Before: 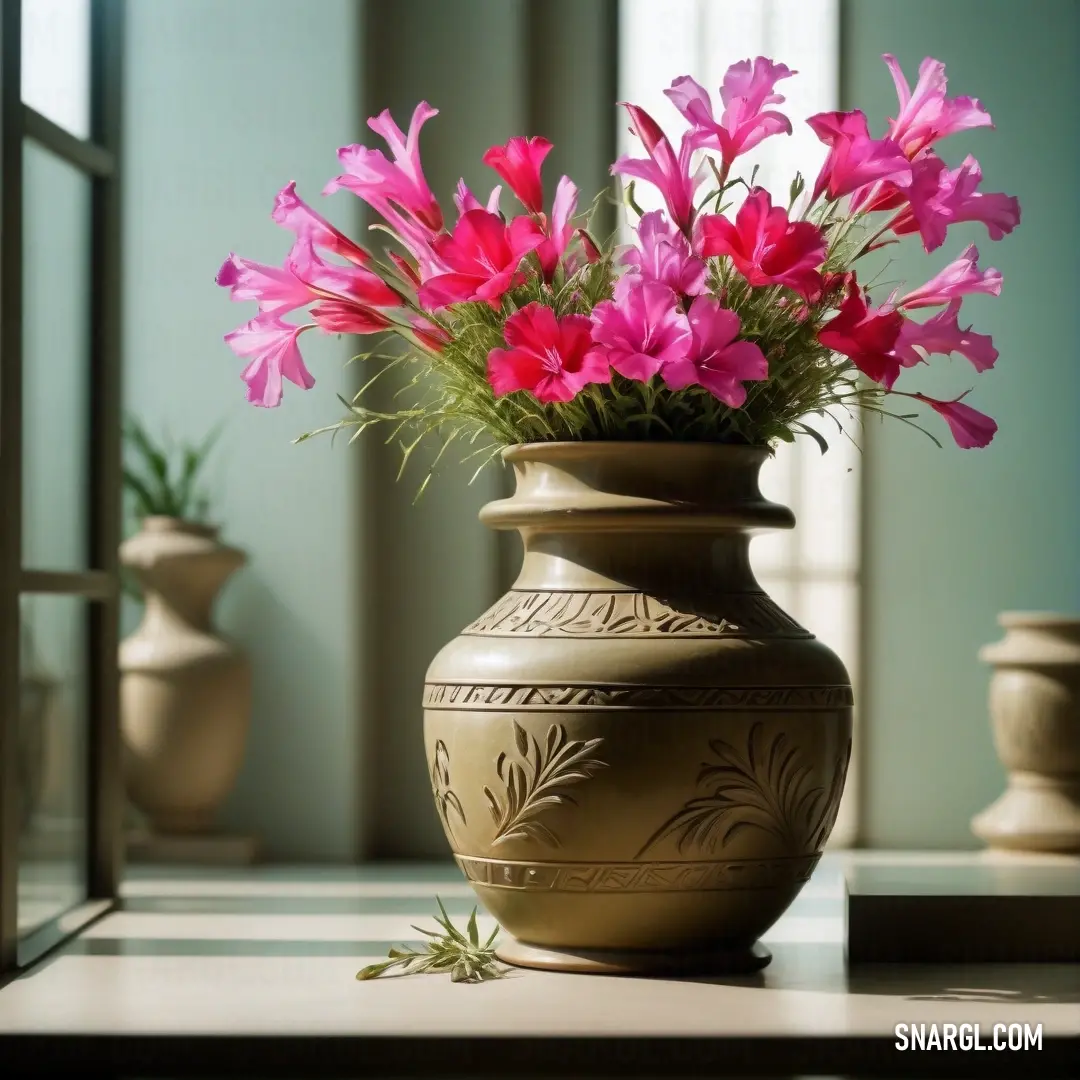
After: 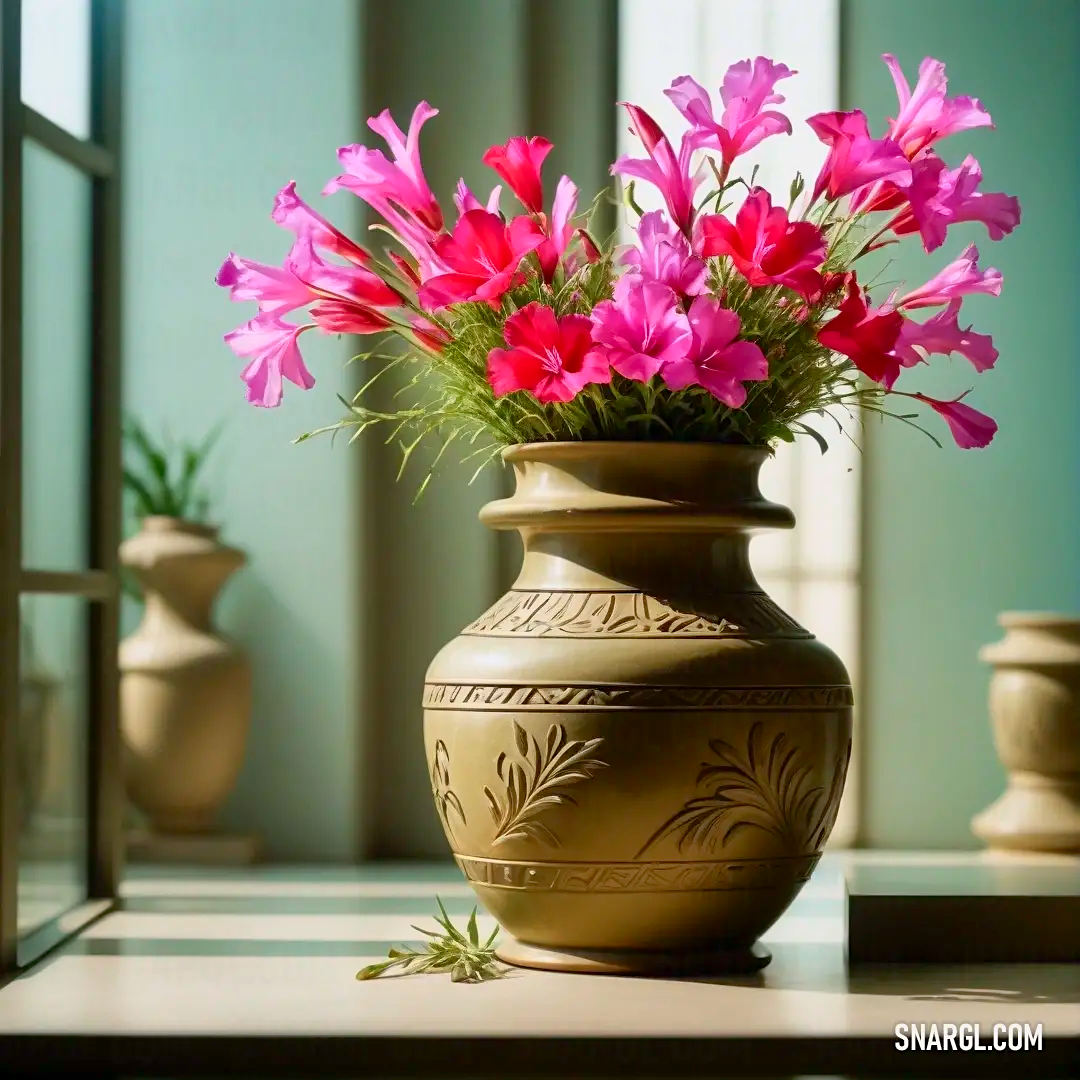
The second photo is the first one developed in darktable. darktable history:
shadows and highlights: on, module defaults
color balance rgb: perceptual saturation grading › global saturation -1.546%, perceptual saturation grading › highlights -6.915%, perceptual saturation grading › mid-tones 7.746%, perceptual saturation grading › shadows 4.95%
sharpen: amount 0.206
tone curve: curves: ch0 [(0, 0) (0.091, 0.077) (0.517, 0.574) (0.745, 0.82) (0.844, 0.908) (0.909, 0.942) (1, 0.973)]; ch1 [(0, 0) (0.437, 0.404) (0.5, 0.5) (0.534, 0.546) (0.58, 0.603) (0.616, 0.649) (1, 1)]; ch2 [(0, 0) (0.442, 0.415) (0.5, 0.5) (0.535, 0.547) (0.585, 0.62) (1, 1)], color space Lab, independent channels, preserve colors none
